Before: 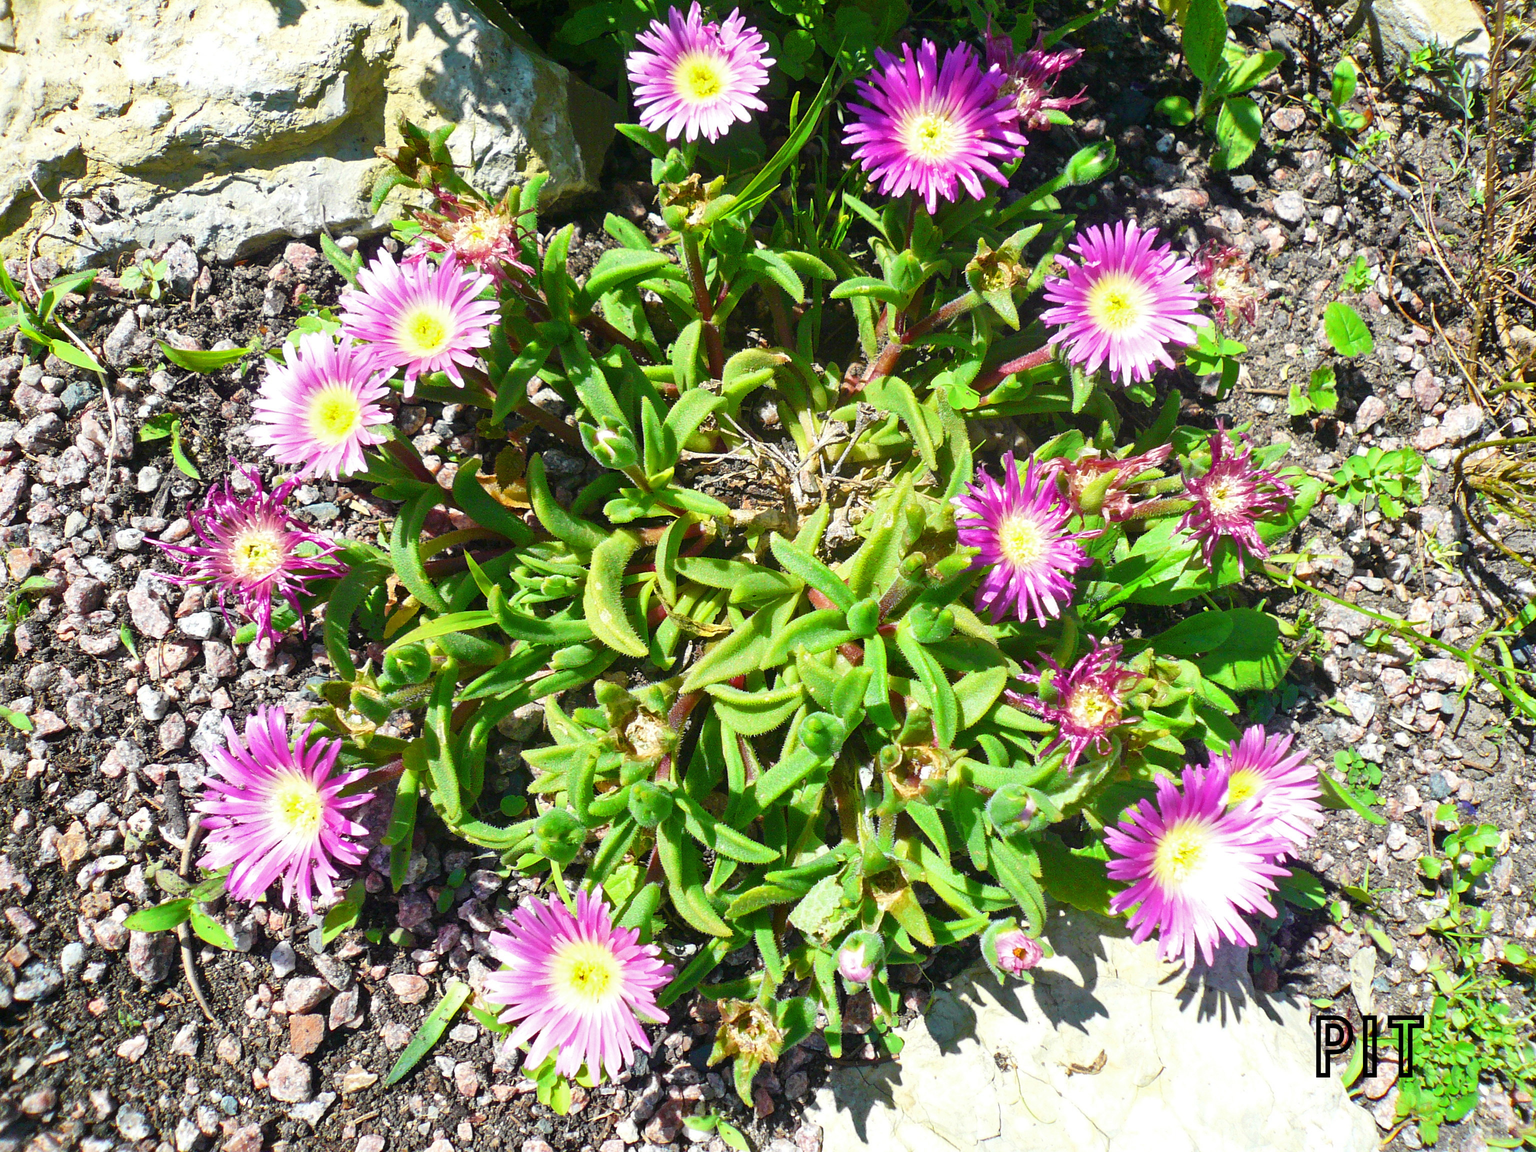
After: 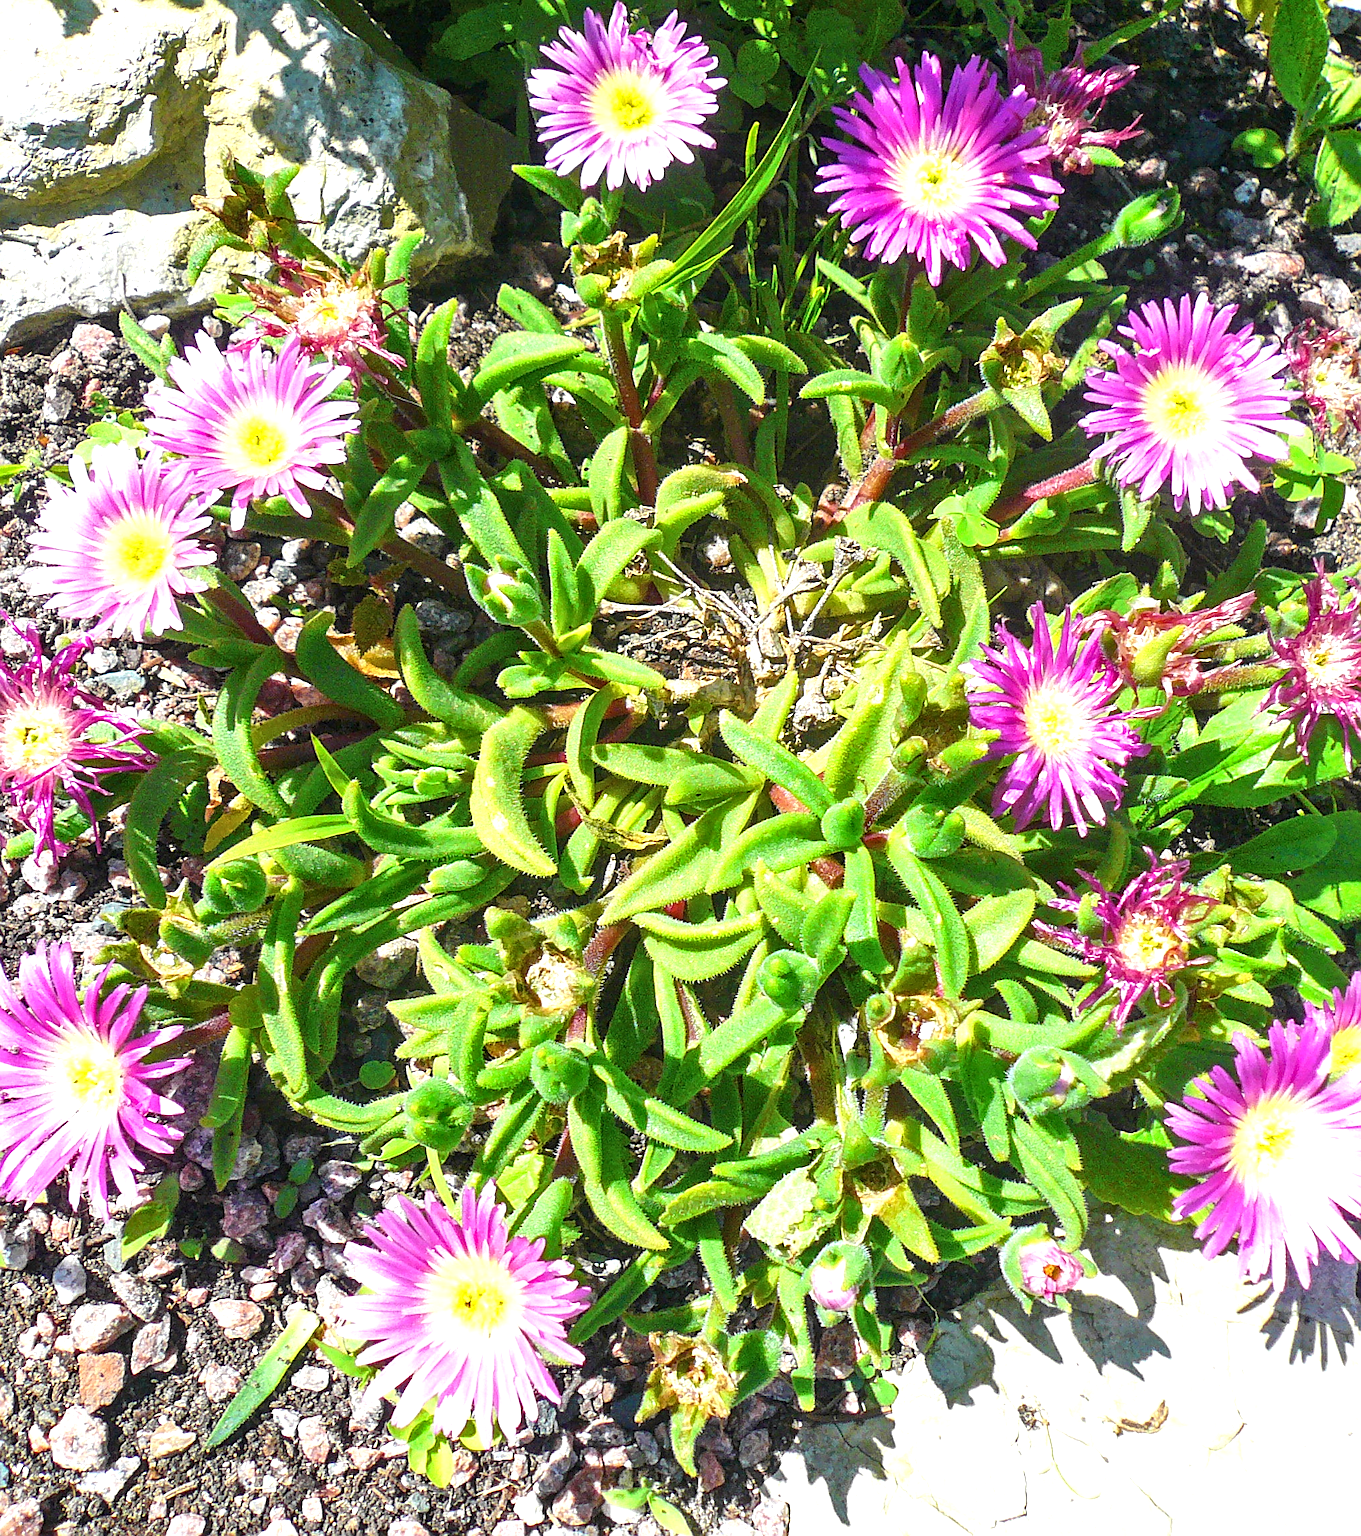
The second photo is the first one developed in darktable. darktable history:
exposure: exposure 0.486 EV, compensate highlight preservation false
crop and rotate: left 15.067%, right 18.443%
local contrast: on, module defaults
sharpen: on, module defaults
